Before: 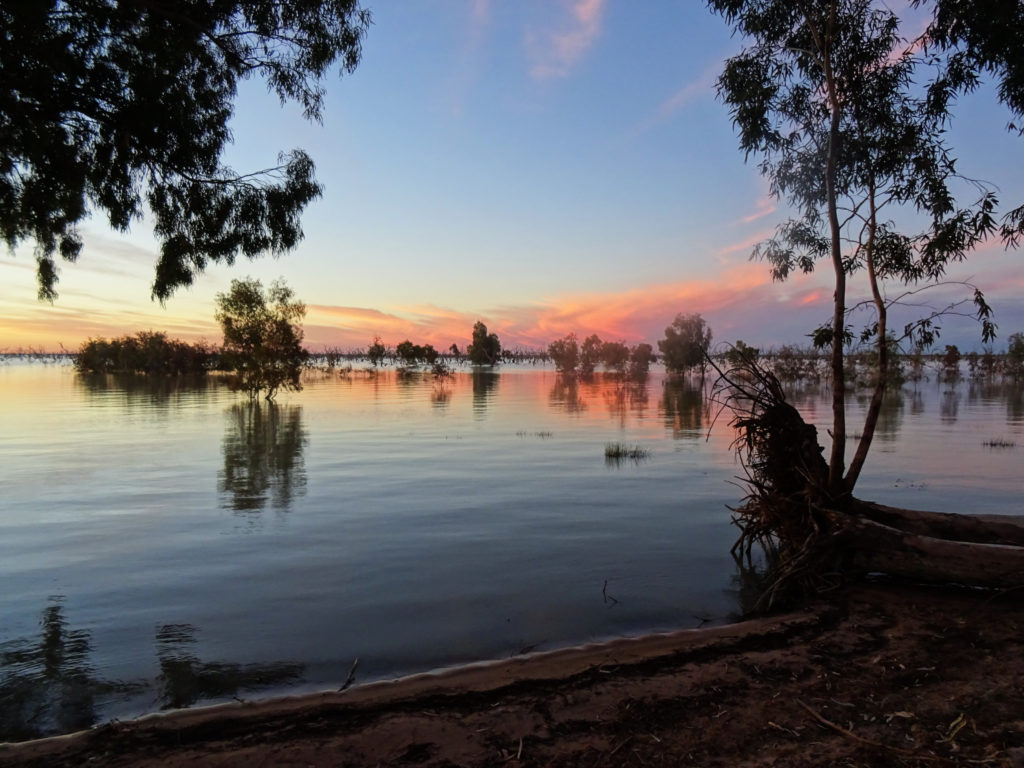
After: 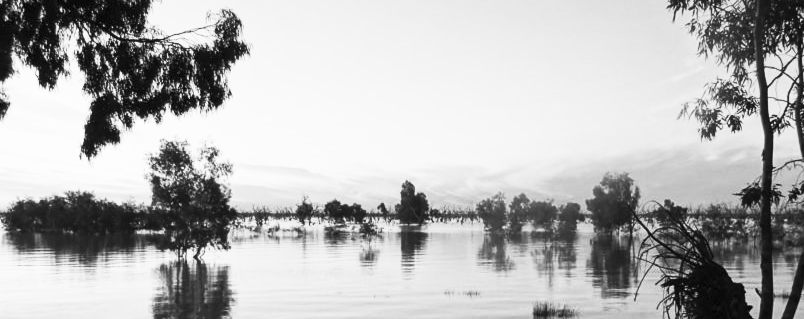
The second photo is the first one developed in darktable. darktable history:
crop: left 7.036%, top 18.398%, right 14.379%, bottom 40.043%
color zones: curves: ch0 [(0.068, 0.464) (0.25, 0.5) (0.48, 0.508) (0.75, 0.536) (0.886, 0.476) (0.967, 0.456)]; ch1 [(0.066, 0.456) (0.25, 0.5) (0.616, 0.508) (0.746, 0.56) (0.934, 0.444)]
contrast brightness saturation: contrast 0.53, brightness 0.47, saturation -1
white balance: red 0.926, green 1.003, blue 1.133
